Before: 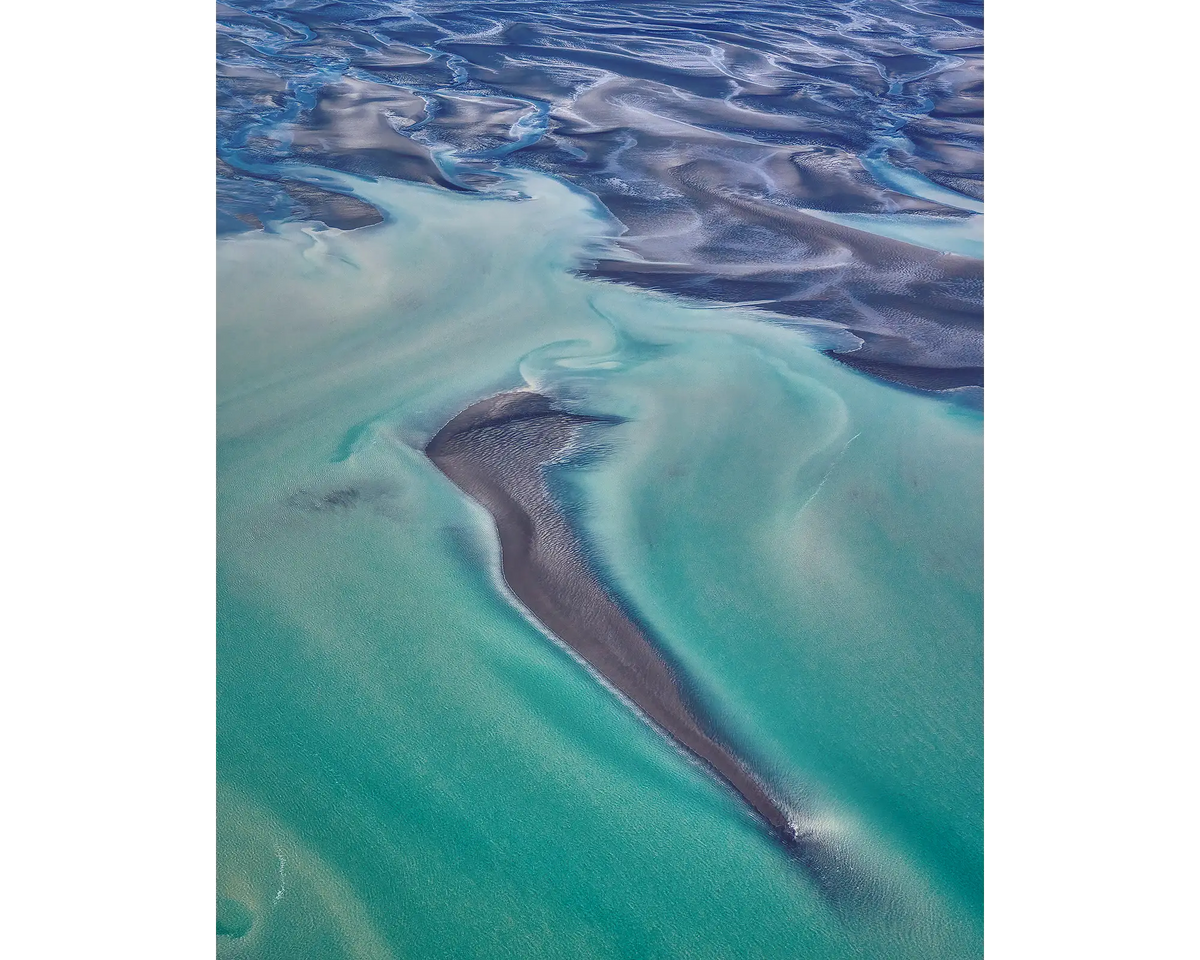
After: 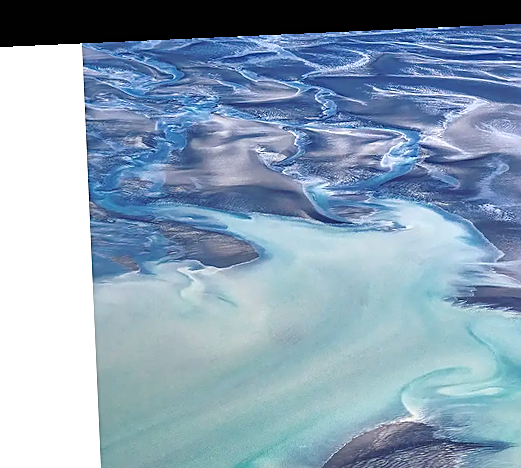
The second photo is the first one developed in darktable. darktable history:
exposure: black level correction 0, exposure 0.5 EV, compensate exposure bias true, compensate highlight preservation false
crop and rotate: left 10.817%, top 0.062%, right 47.194%, bottom 53.626%
sharpen: on, module defaults
rotate and perspective: rotation -2.56°, automatic cropping off
